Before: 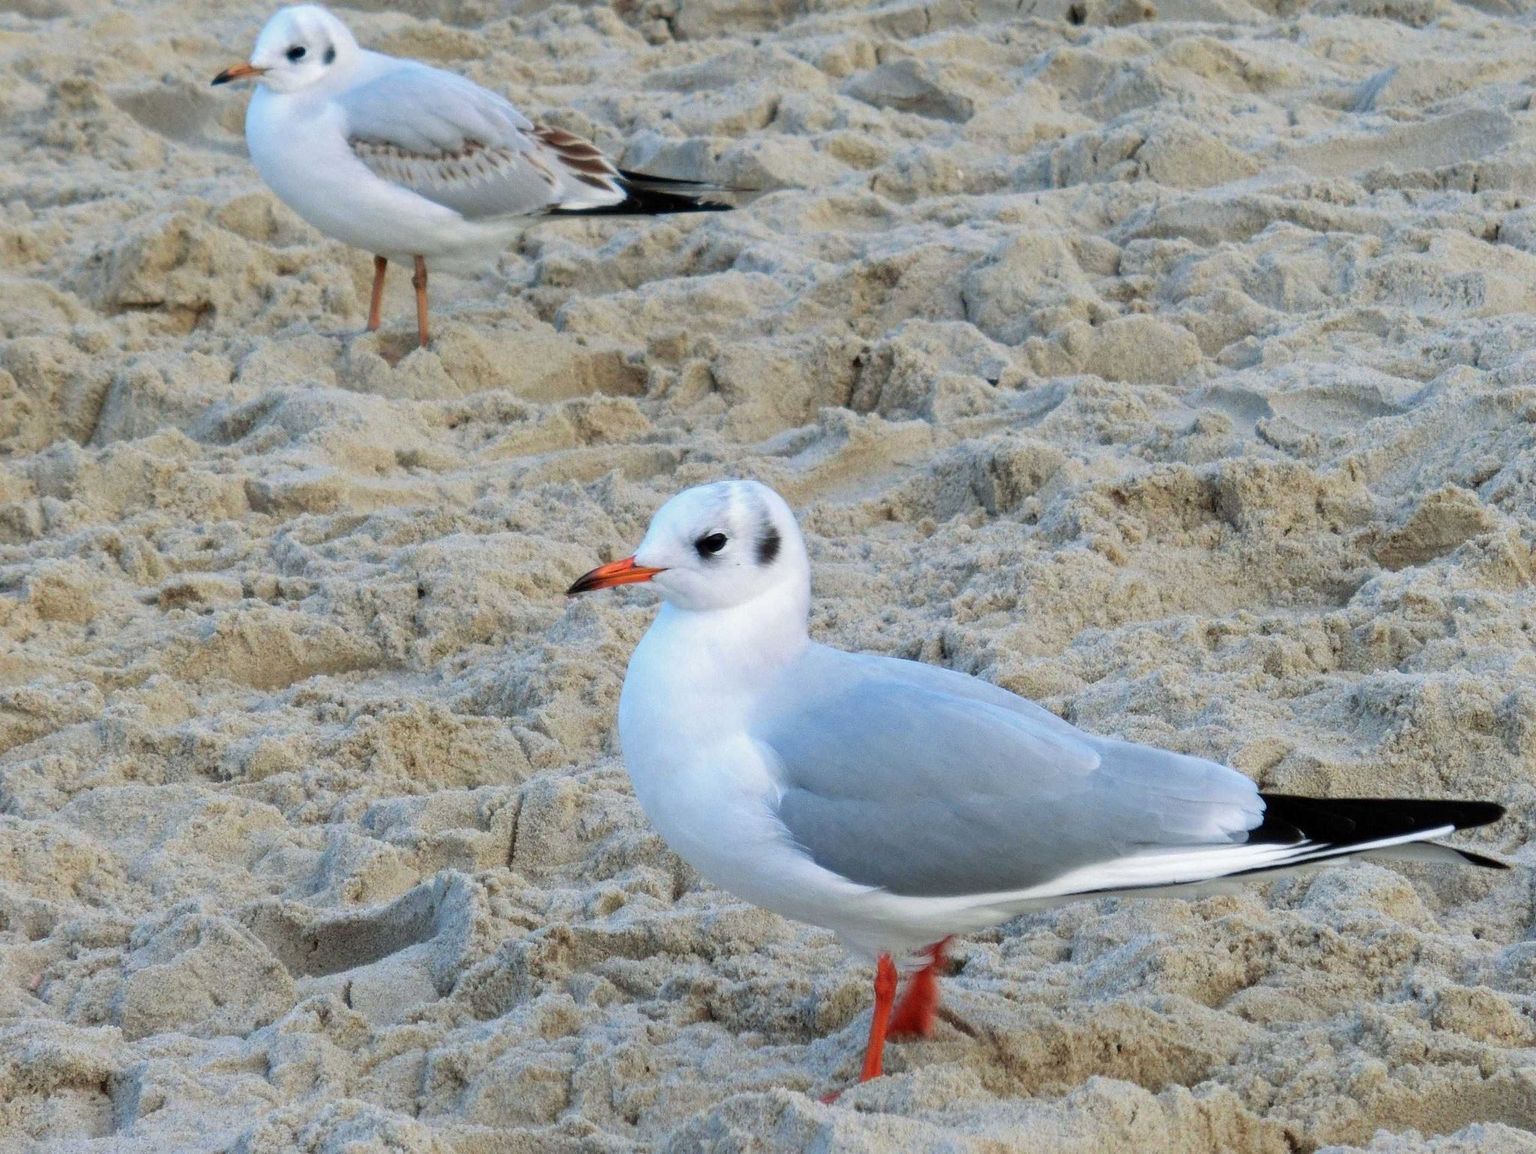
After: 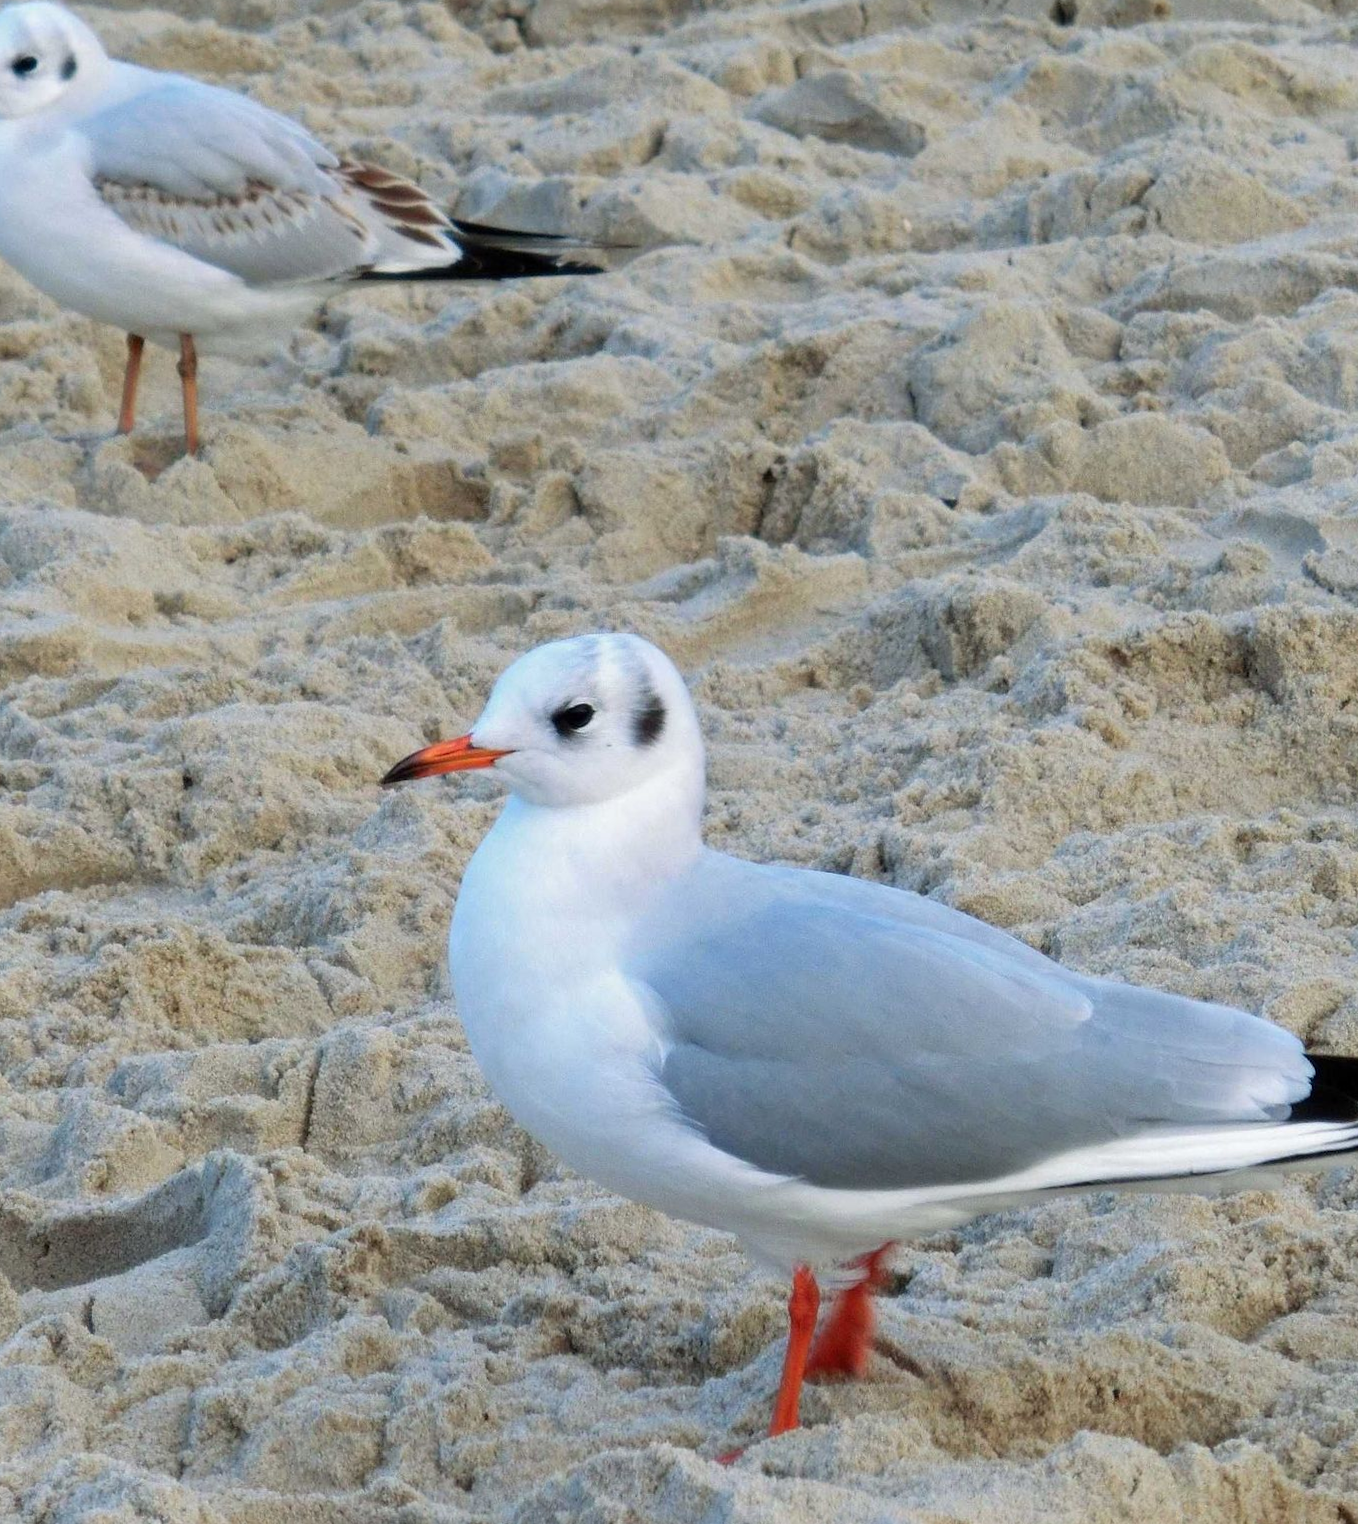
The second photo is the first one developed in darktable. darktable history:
crop and rotate: left 17.732%, right 15.423%
rotate and perspective: rotation 0.192°, lens shift (horizontal) -0.015, crop left 0.005, crop right 0.996, crop top 0.006, crop bottom 0.99
